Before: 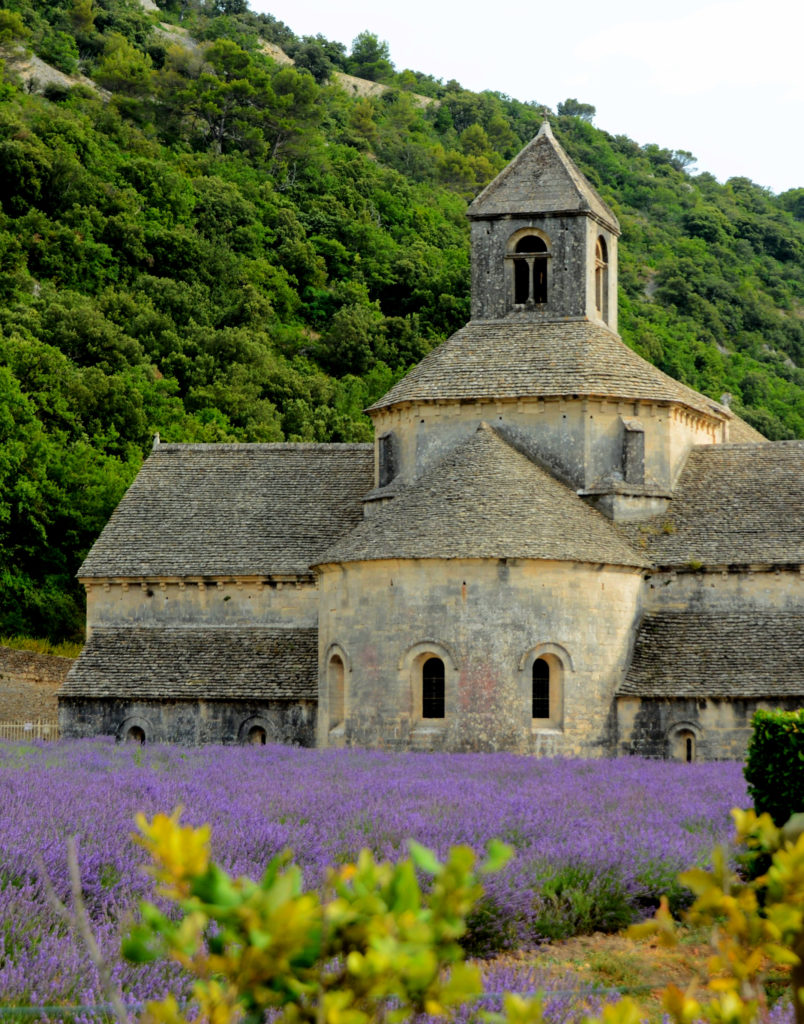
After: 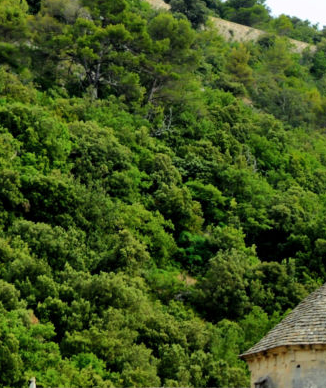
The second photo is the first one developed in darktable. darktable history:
crop: left 15.452%, top 5.459%, right 43.956%, bottom 56.62%
shadows and highlights: shadows color adjustment 97.66%, soften with gaussian
